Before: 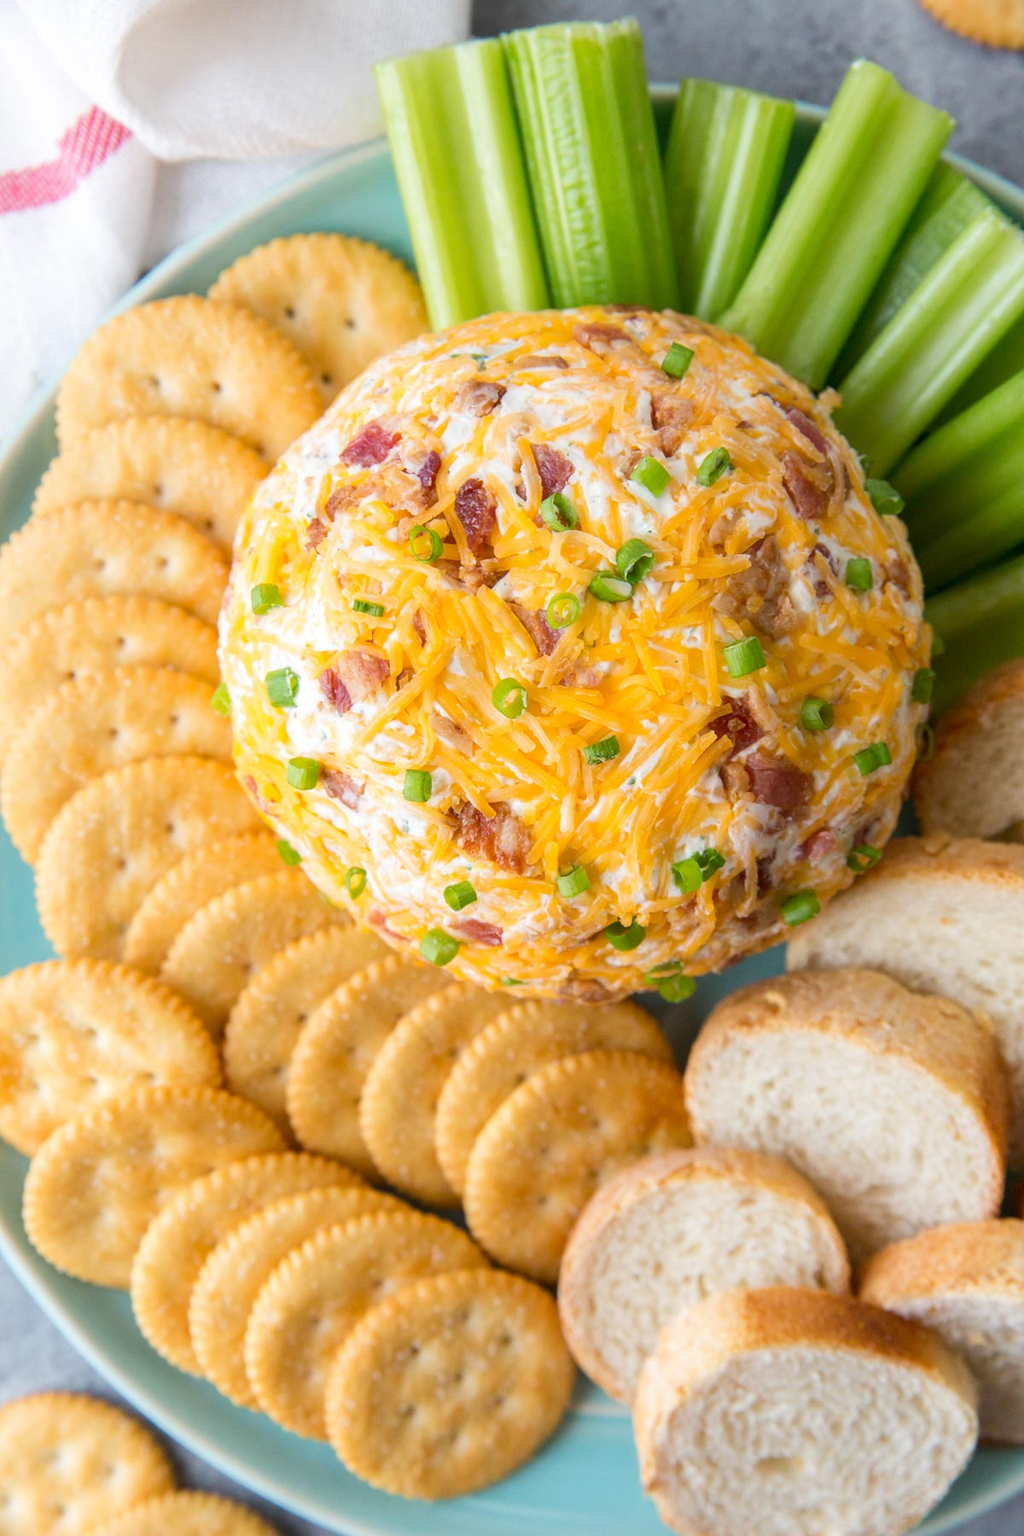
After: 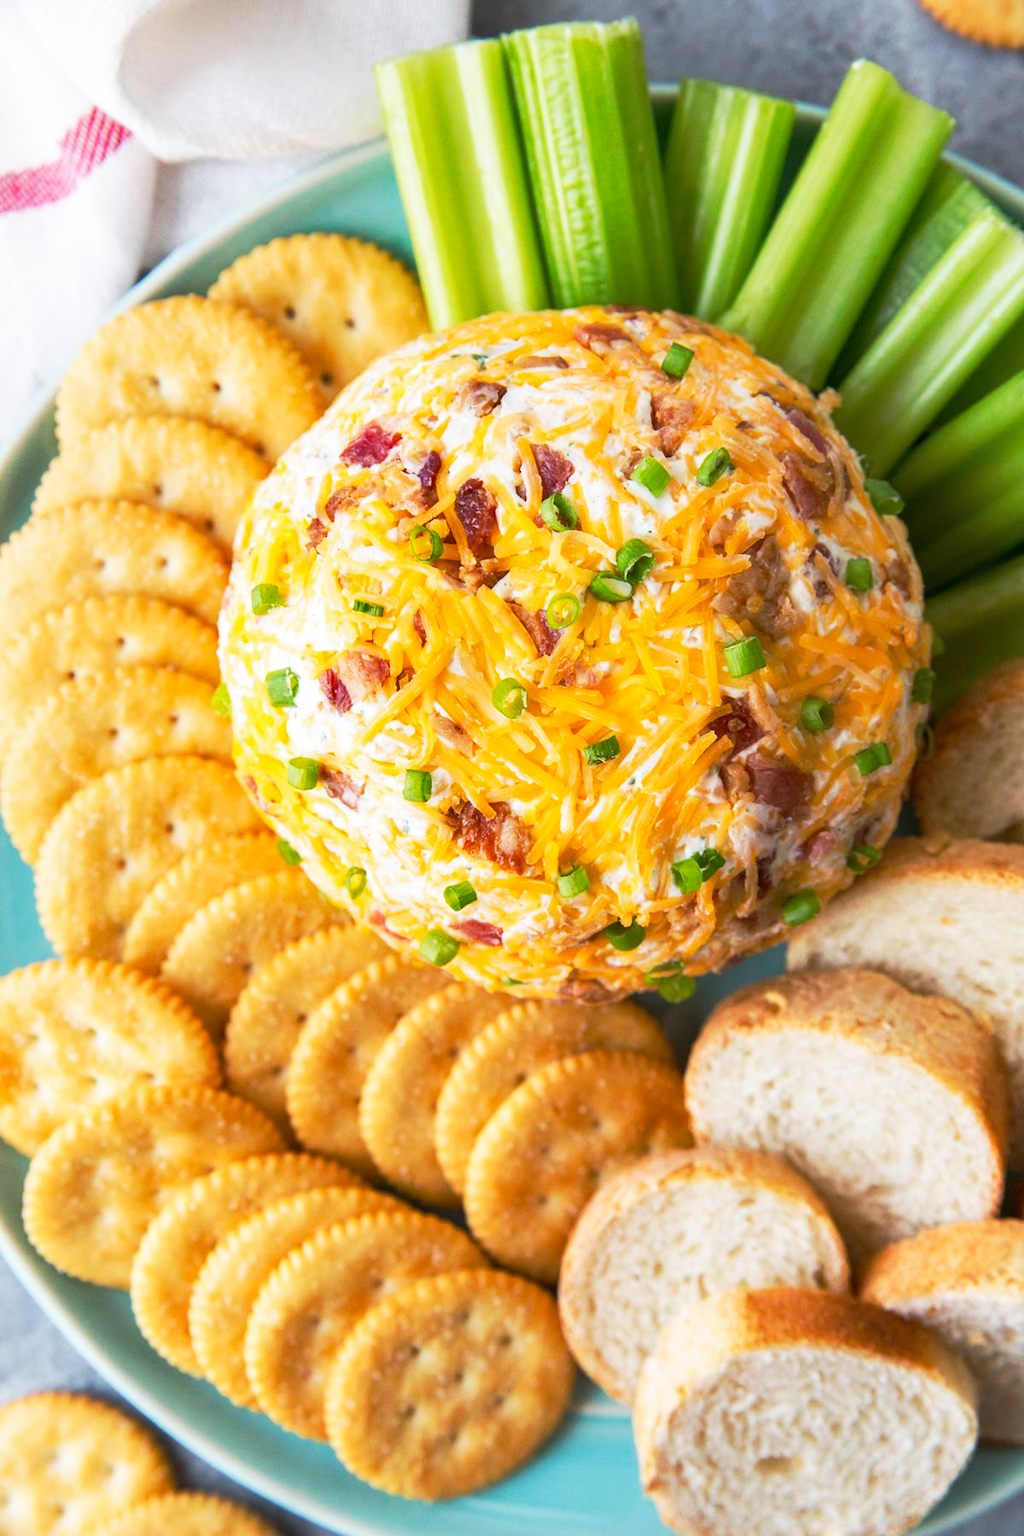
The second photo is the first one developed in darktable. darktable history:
tone equalizer: on, module defaults
base curve: curves: ch0 [(0, 0) (0.257, 0.25) (0.482, 0.586) (0.757, 0.871) (1, 1)], preserve colors none
shadows and highlights: shadows 32.16, highlights -32.59, soften with gaussian
